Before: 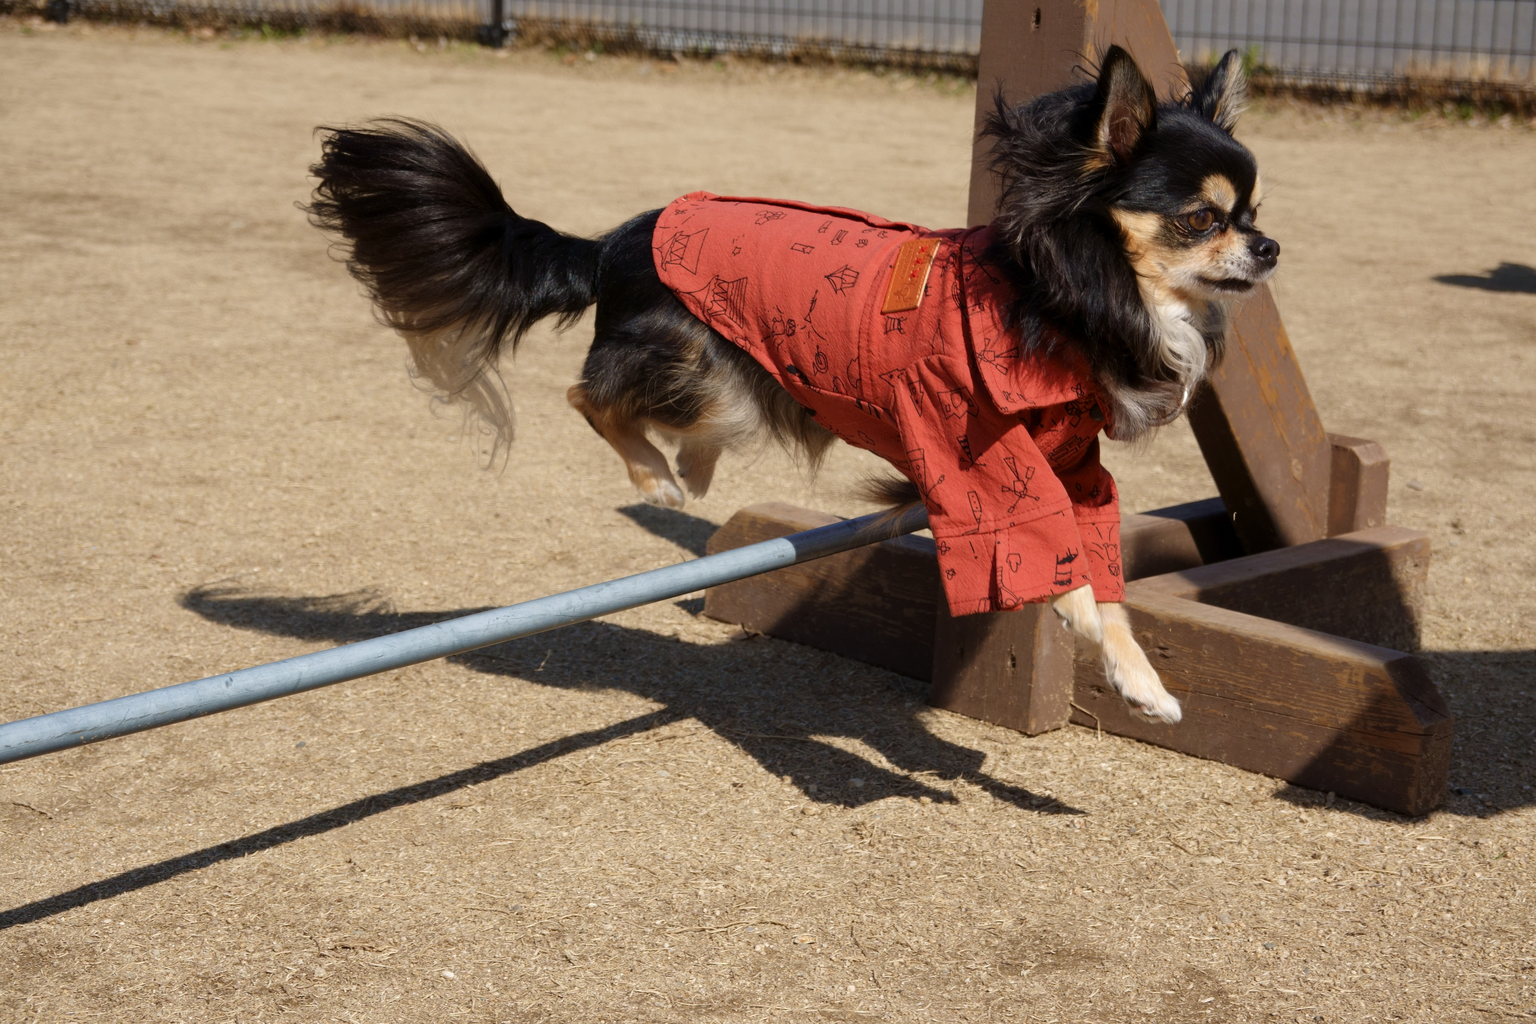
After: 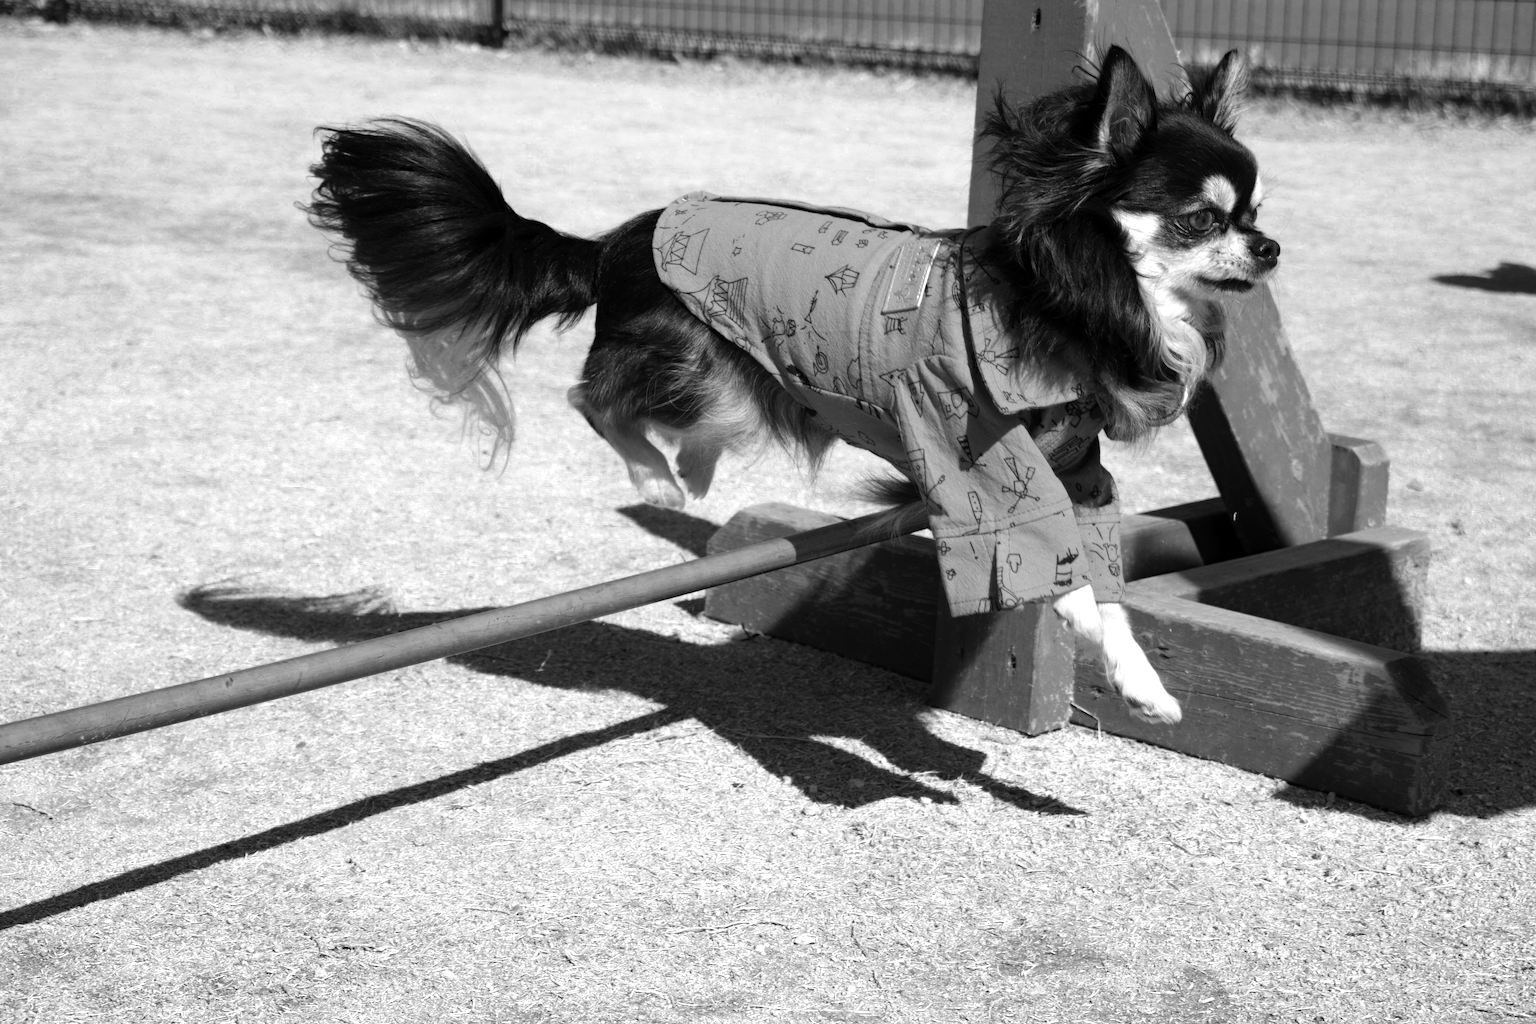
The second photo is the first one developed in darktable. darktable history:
haze removal: compatibility mode true, adaptive false
color zones: curves: ch0 [(0, 0.554) (0.146, 0.662) (0.293, 0.86) (0.503, 0.774) (0.637, 0.106) (0.74, 0.072) (0.866, 0.488) (0.998, 0.569)]; ch1 [(0, 0) (0.143, 0) (0.286, 0) (0.429, 0) (0.571, 0) (0.714, 0) (0.857, 0)]
